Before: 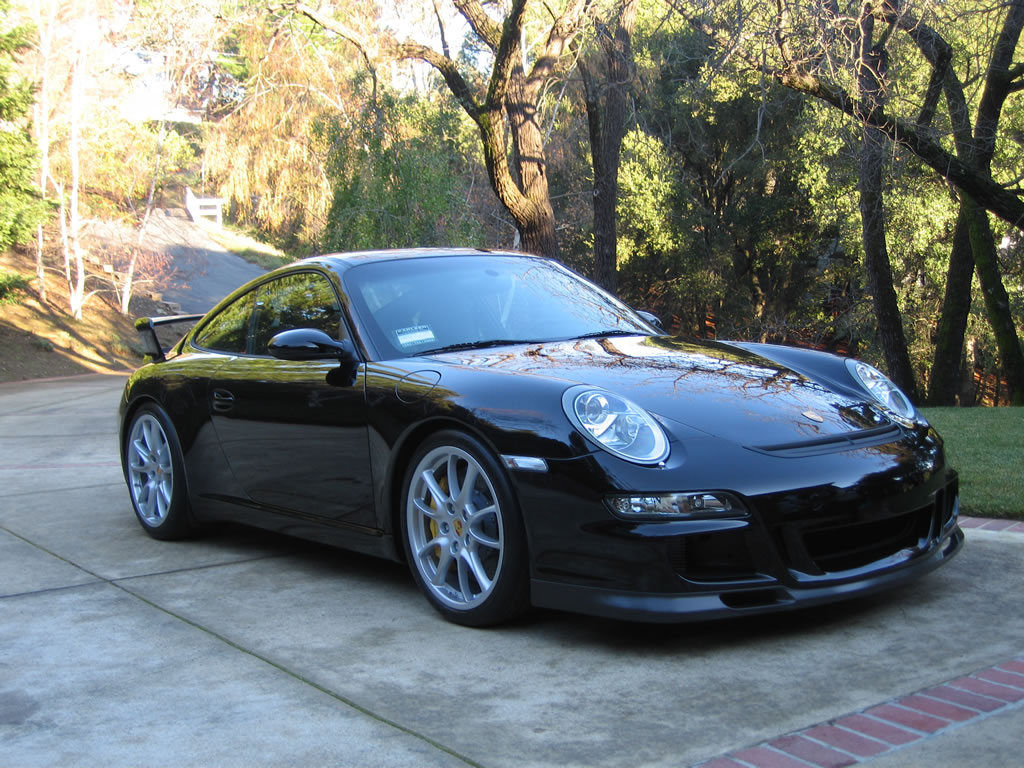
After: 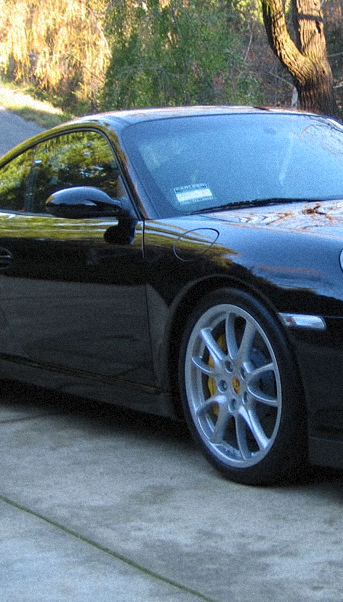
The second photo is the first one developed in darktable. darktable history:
crop and rotate: left 21.77%, top 18.528%, right 44.676%, bottom 2.997%
grain: mid-tones bias 0%
contrast brightness saturation: contrast 0.04, saturation 0.07
